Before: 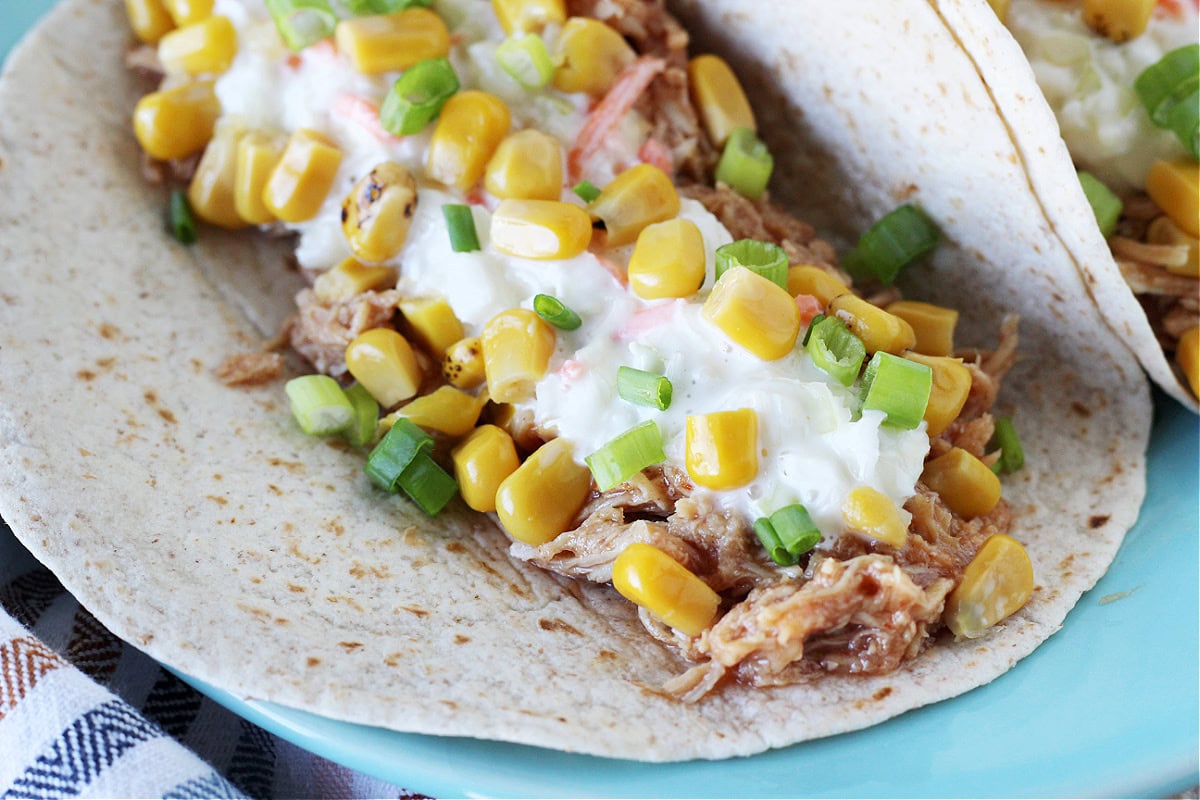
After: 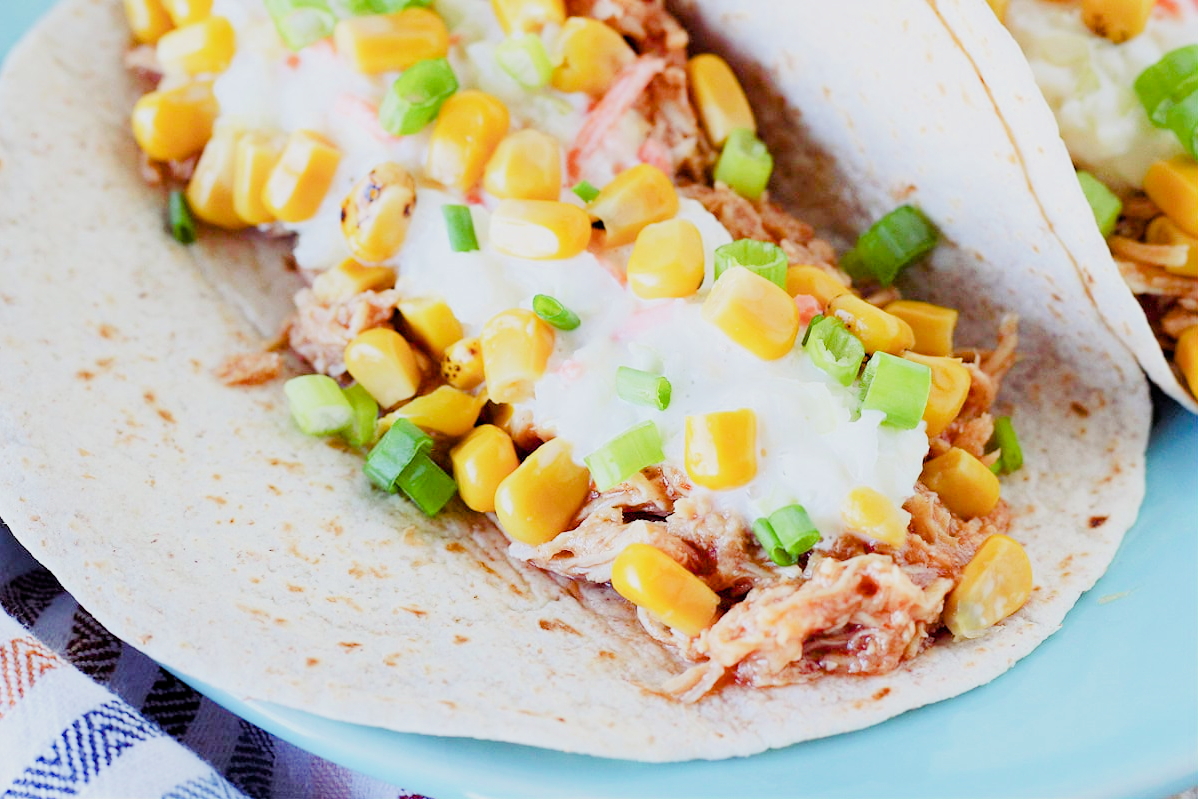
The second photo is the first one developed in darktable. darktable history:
crop: left 0.091%
exposure: black level correction 0, exposure 1.45 EV, compensate highlight preservation false
filmic rgb: black relative exposure -6.14 EV, white relative exposure 6.95 EV, hardness 2.25
color balance rgb: shadows lift › chroma 6.379%, shadows lift › hue 304.69°, perceptual saturation grading › global saturation 35.065%, perceptual saturation grading › highlights -25.512%, perceptual saturation grading › shadows 49.801%
